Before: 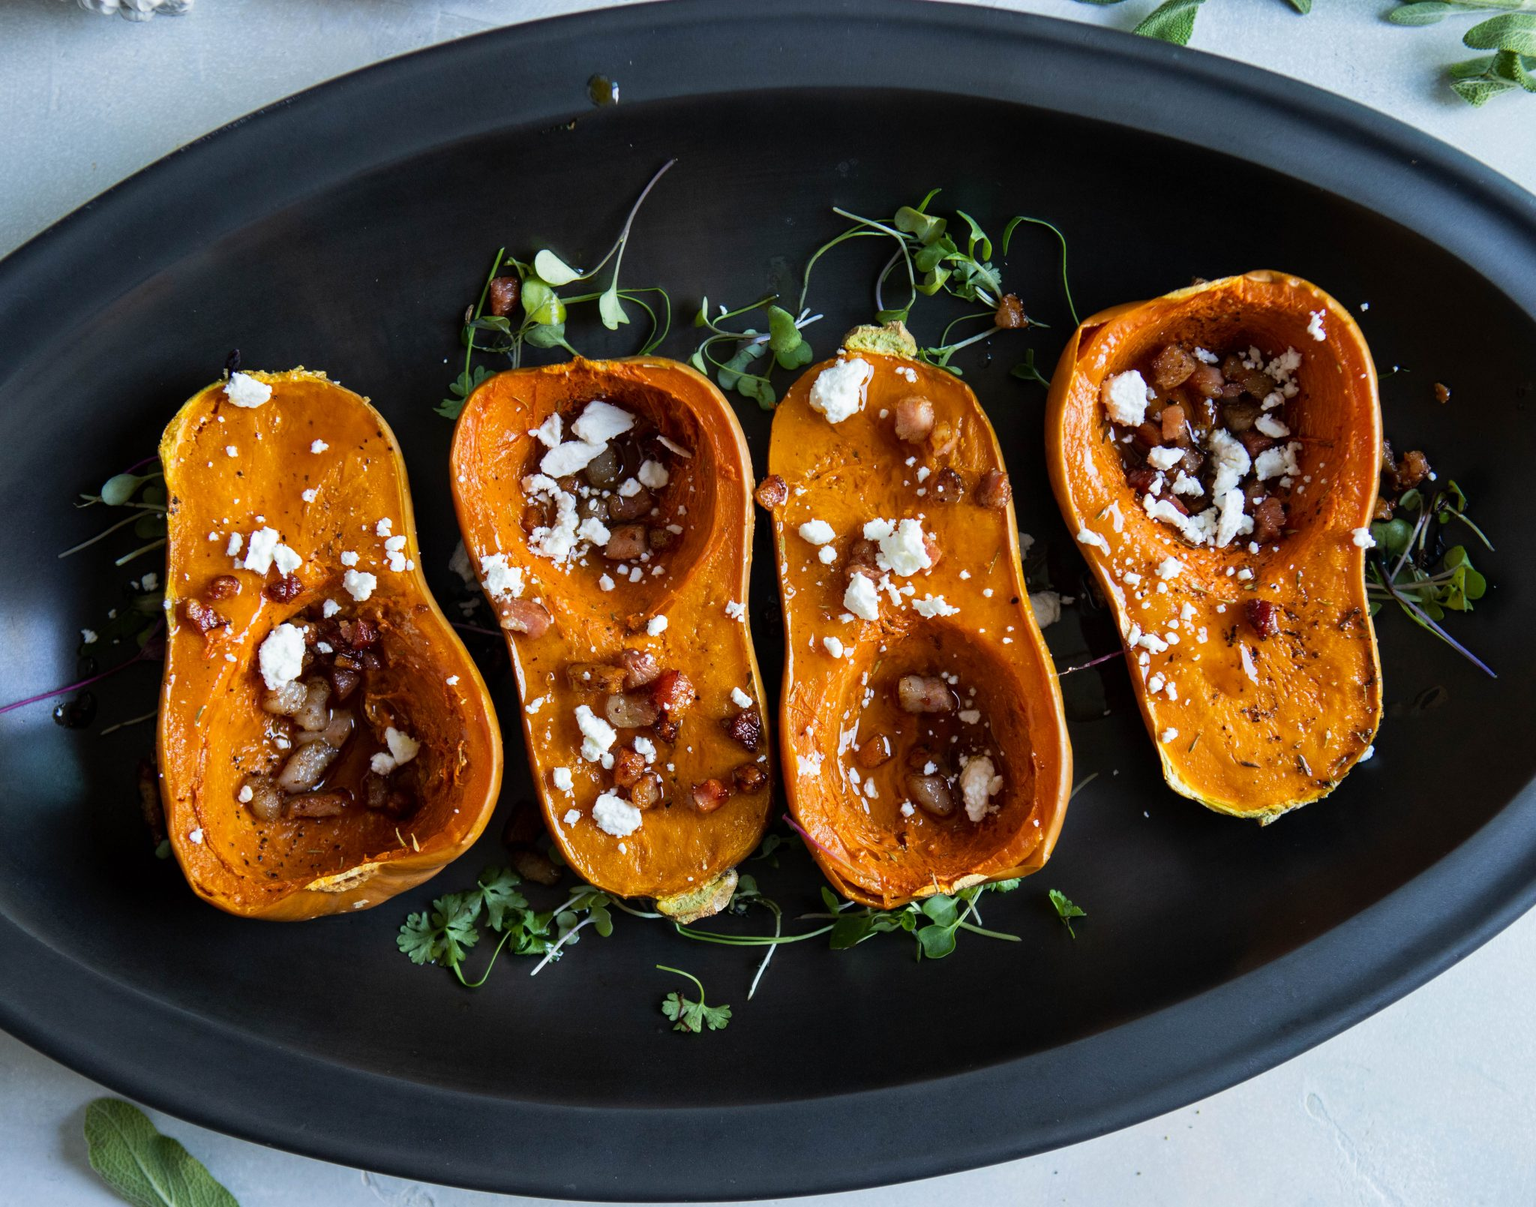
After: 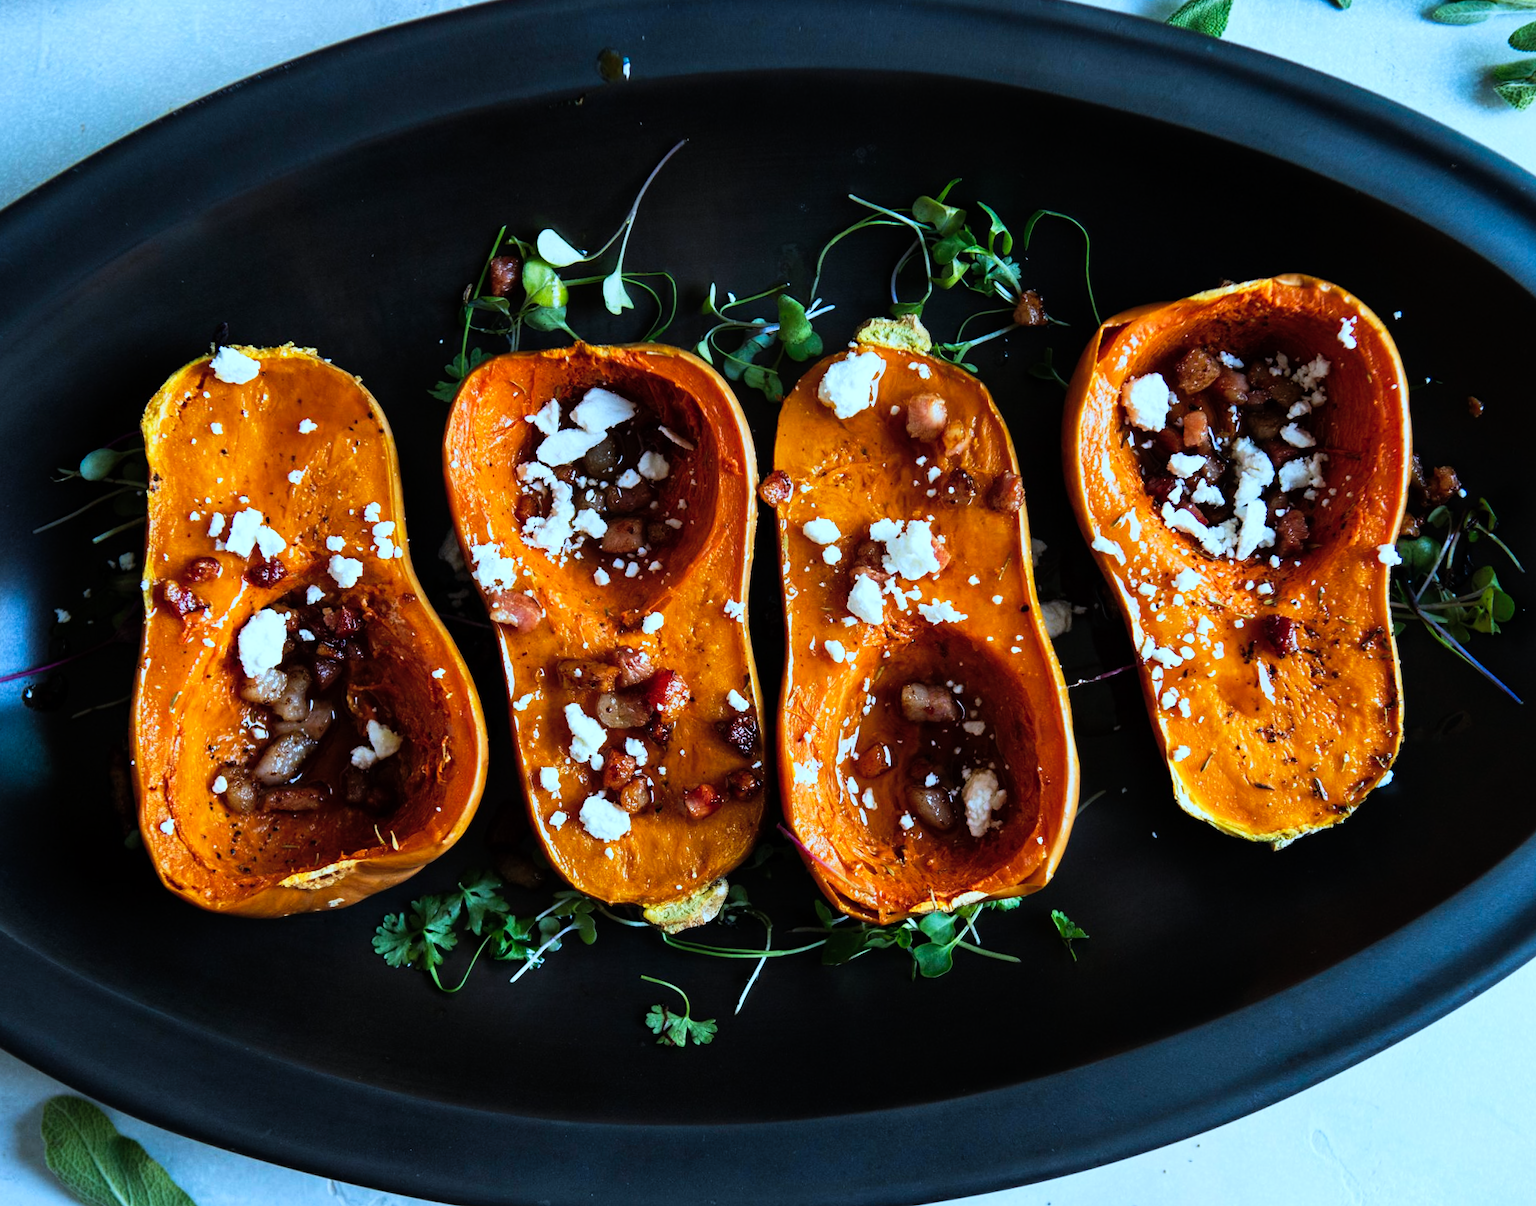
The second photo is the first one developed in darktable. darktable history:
crop and rotate: angle -1.78°
tone curve: curves: ch0 [(0, 0) (0.139, 0.067) (0.319, 0.269) (0.498, 0.505) (0.725, 0.824) (0.864, 0.945) (0.985, 1)]; ch1 [(0, 0) (0.291, 0.197) (0.456, 0.426) (0.495, 0.488) (0.557, 0.578) (0.599, 0.644) (0.702, 0.786) (1, 1)]; ch2 [(0, 0) (0.125, 0.089) (0.353, 0.329) (0.447, 0.43) (0.557, 0.566) (0.63, 0.667) (1, 1)], preserve colors none
exposure: exposure -0.151 EV, compensate exposure bias true, compensate highlight preservation false
color correction: highlights a* -9.59, highlights b* -21.62
